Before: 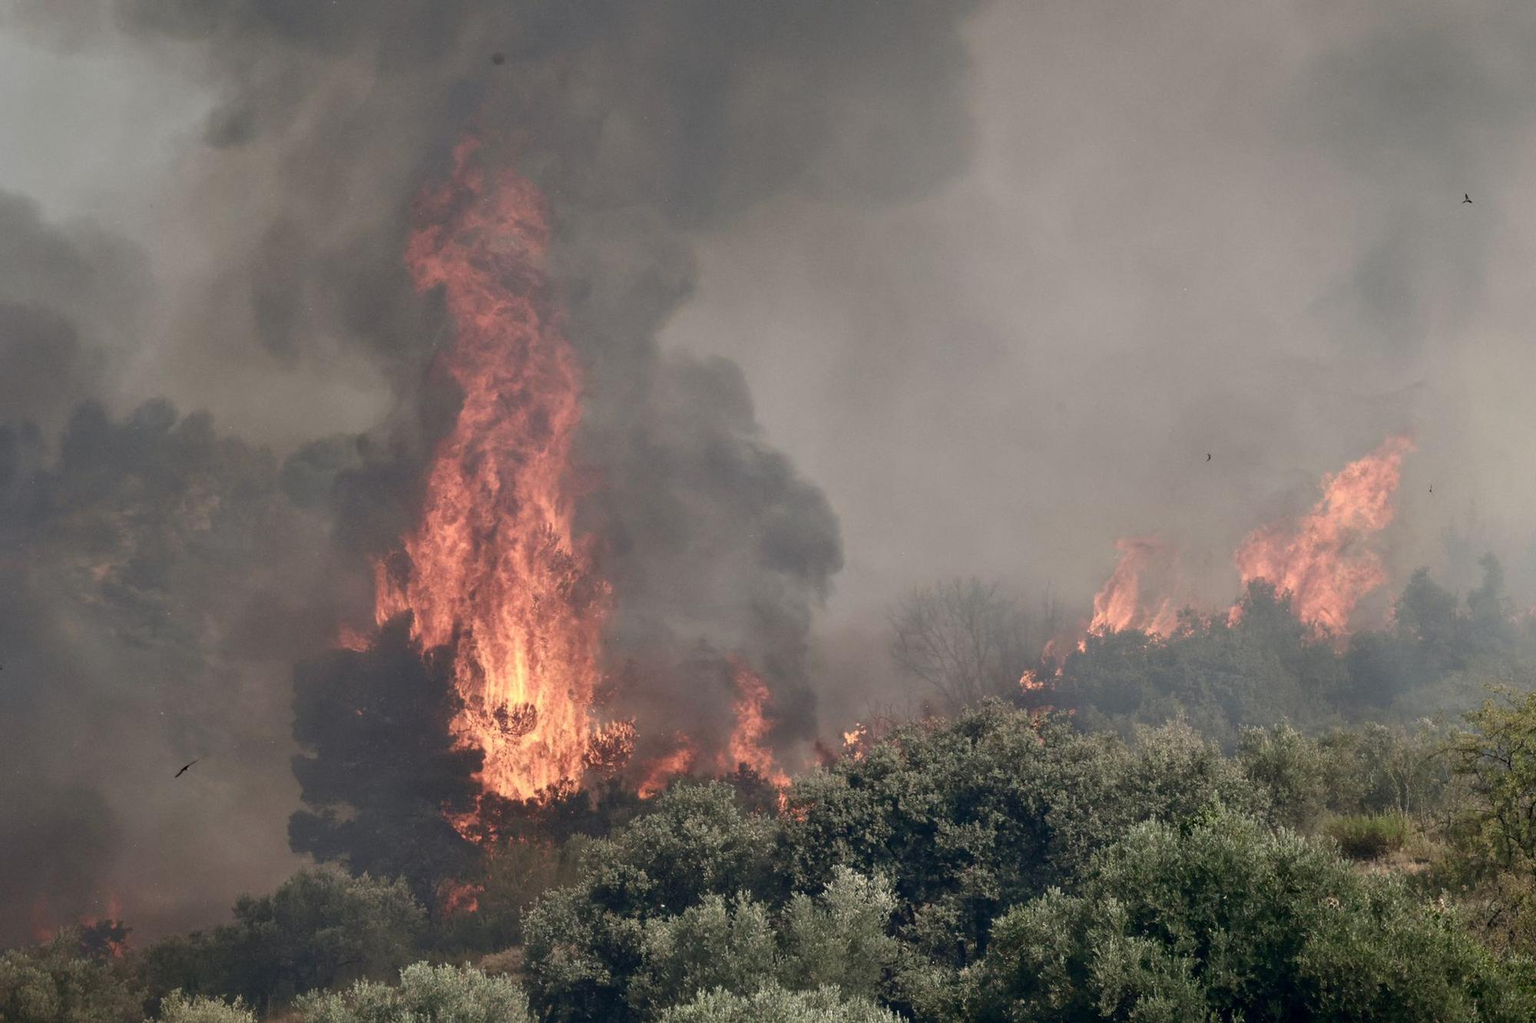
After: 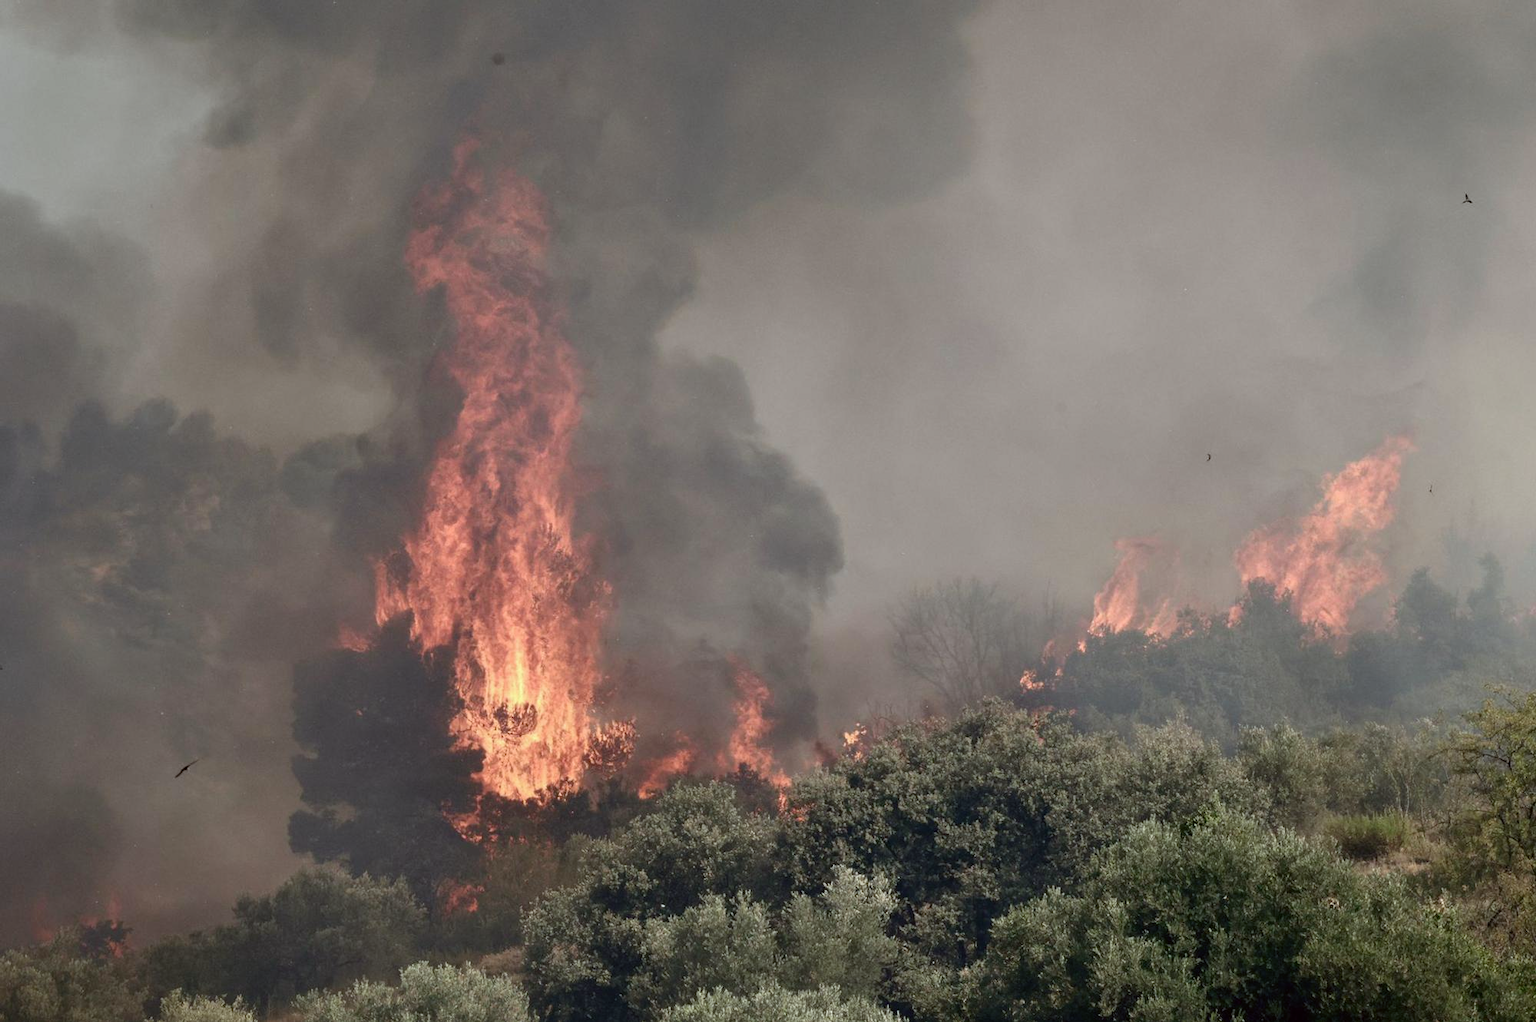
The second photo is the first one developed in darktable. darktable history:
color correction: highlights a* -2.72, highlights b* -2.44, shadows a* 2.1, shadows b* 2.92
